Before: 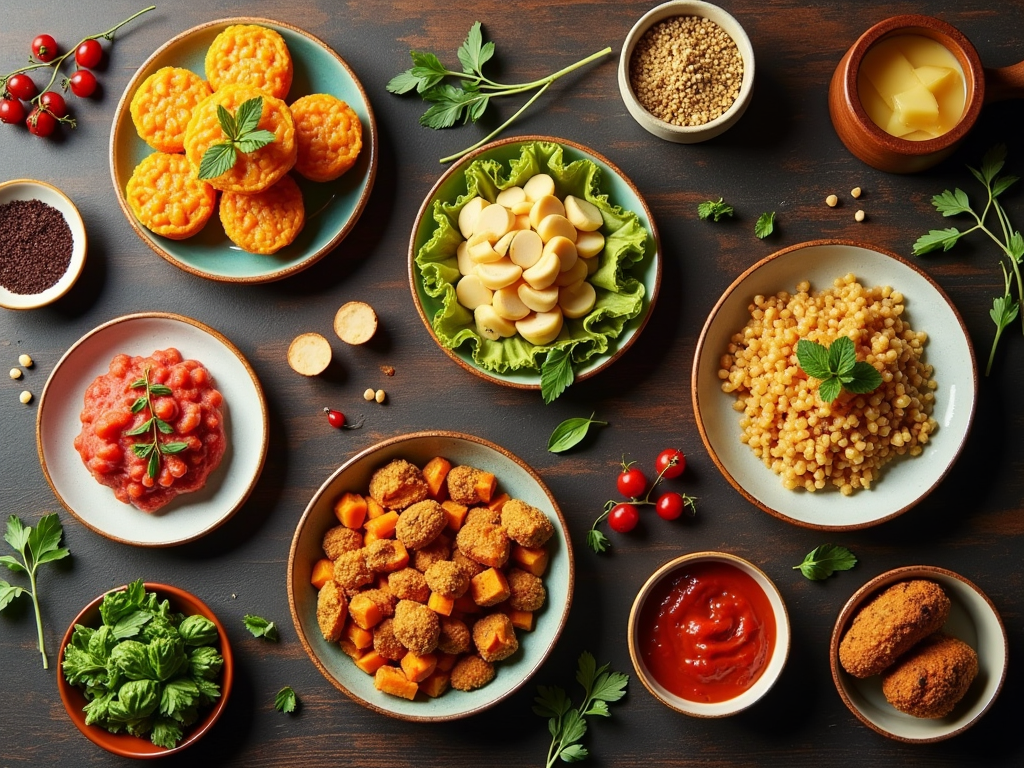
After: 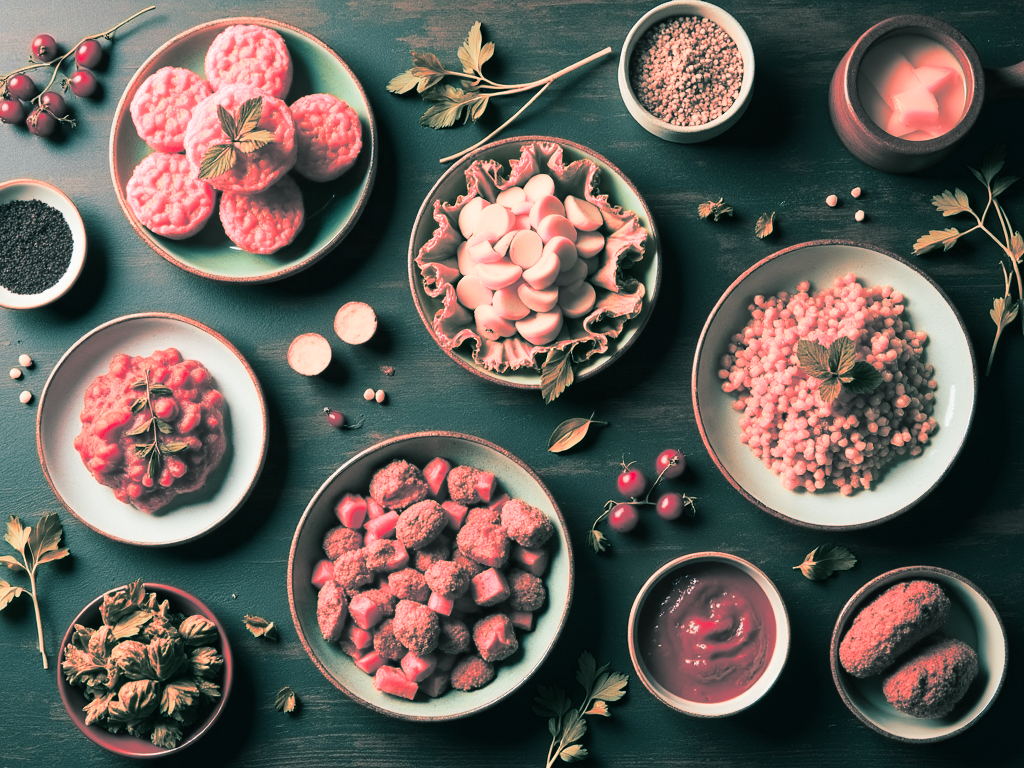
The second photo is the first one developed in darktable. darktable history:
split-toning: shadows › hue 183.6°, shadows › saturation 0.52, highlights › hue 0°, highlights › saturation 0
tone curve: curves: ch0 [(0.016, 0.023) (0.248, 0.252) (0.732, 0.797) (1, 1)], color space Lab, linked channels, preserve colors none
grain: coarseness 0.81 ISO, strength 1.34%, mid-tones bias 0%
contrast brightness saturation: saturation -0.17
color zones: curves: ch2 [(0, 0.488) (0.143, 0.417) (0.286, 0.212) (0.429, 0.179) (0.571, 0.154) (0.714, 0.415) (0.857, 0.495) (1, 0.488)]
